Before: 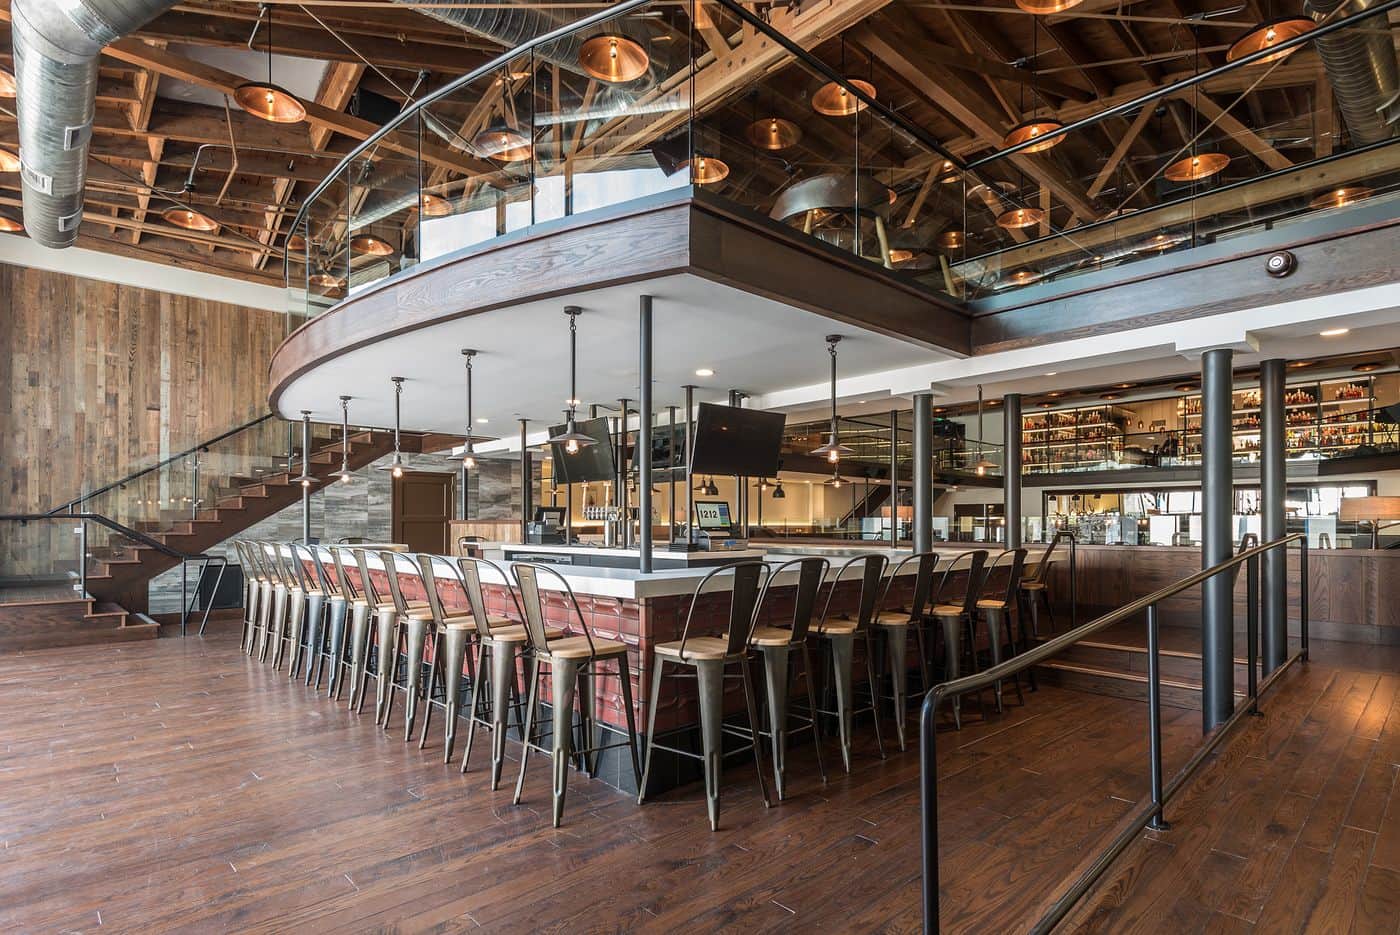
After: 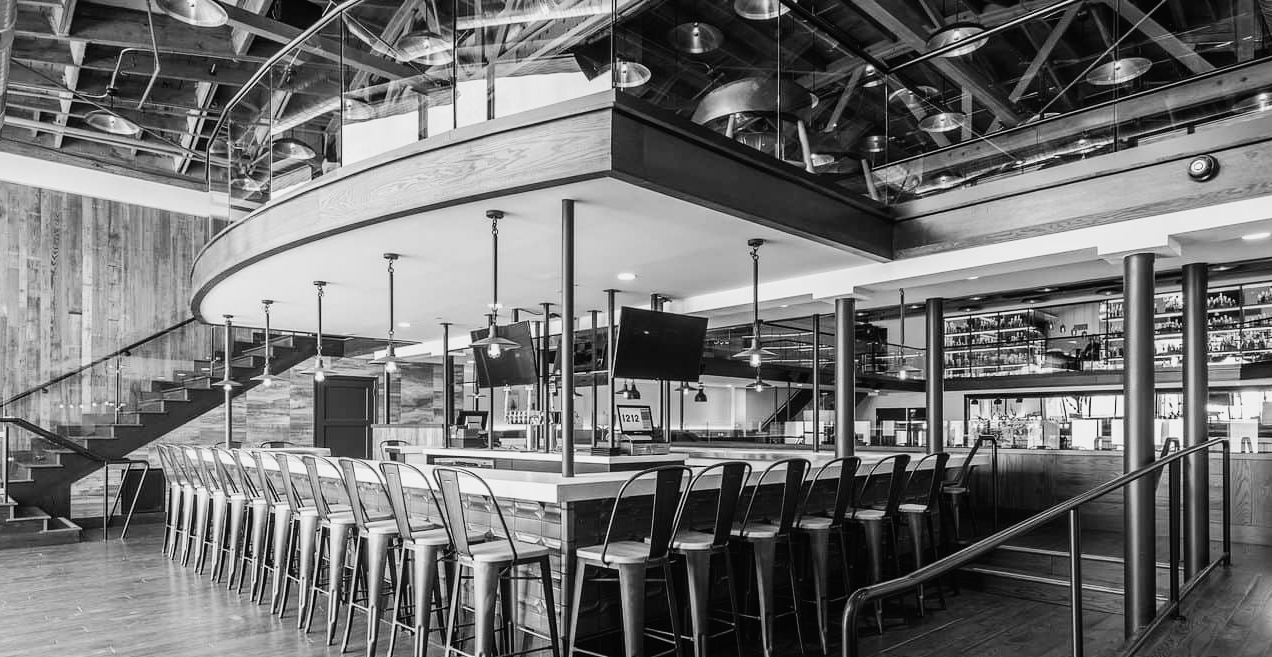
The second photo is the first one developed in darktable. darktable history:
crop: left 5.596%, top 10.314%, right 3.534%, bottom 19.395%
monochrome: a -6.99, b 35.61, size 1.4
tone curve: curves: ch0 [(0, 0.012) (0.031, 0.02) (0.12, 0.083) (0.193, 0.171) (0.277, 0.279) (0.45, 0.52) (0.568, 0.676) (0.678, 0.777) (0.875, 0.92) (1, 0.965)]; ch1 [(0, 0) (0.243, 0.245) (0.402, 0.41) (0.493, 0.486) (0.508, 0.507) (0.531, 0.53) (0.551, 0.564) (0.646, 0.672) (0.694, 0.732) (1, 1)]; ch2 [(0, 0) (0.249, 0.216) (0.356, 0.343) (0.424, 0.442) (0.476, 0.482) (0.498, 0.502) (0.517, 0.517) (0.532, 0.545) (0.562, 0.575) (0.614, 0.644) (0.706, 0.748) (0.808, 0.809) (0.991, 0.968)], color space Lab, independent channels, preserve colors none
